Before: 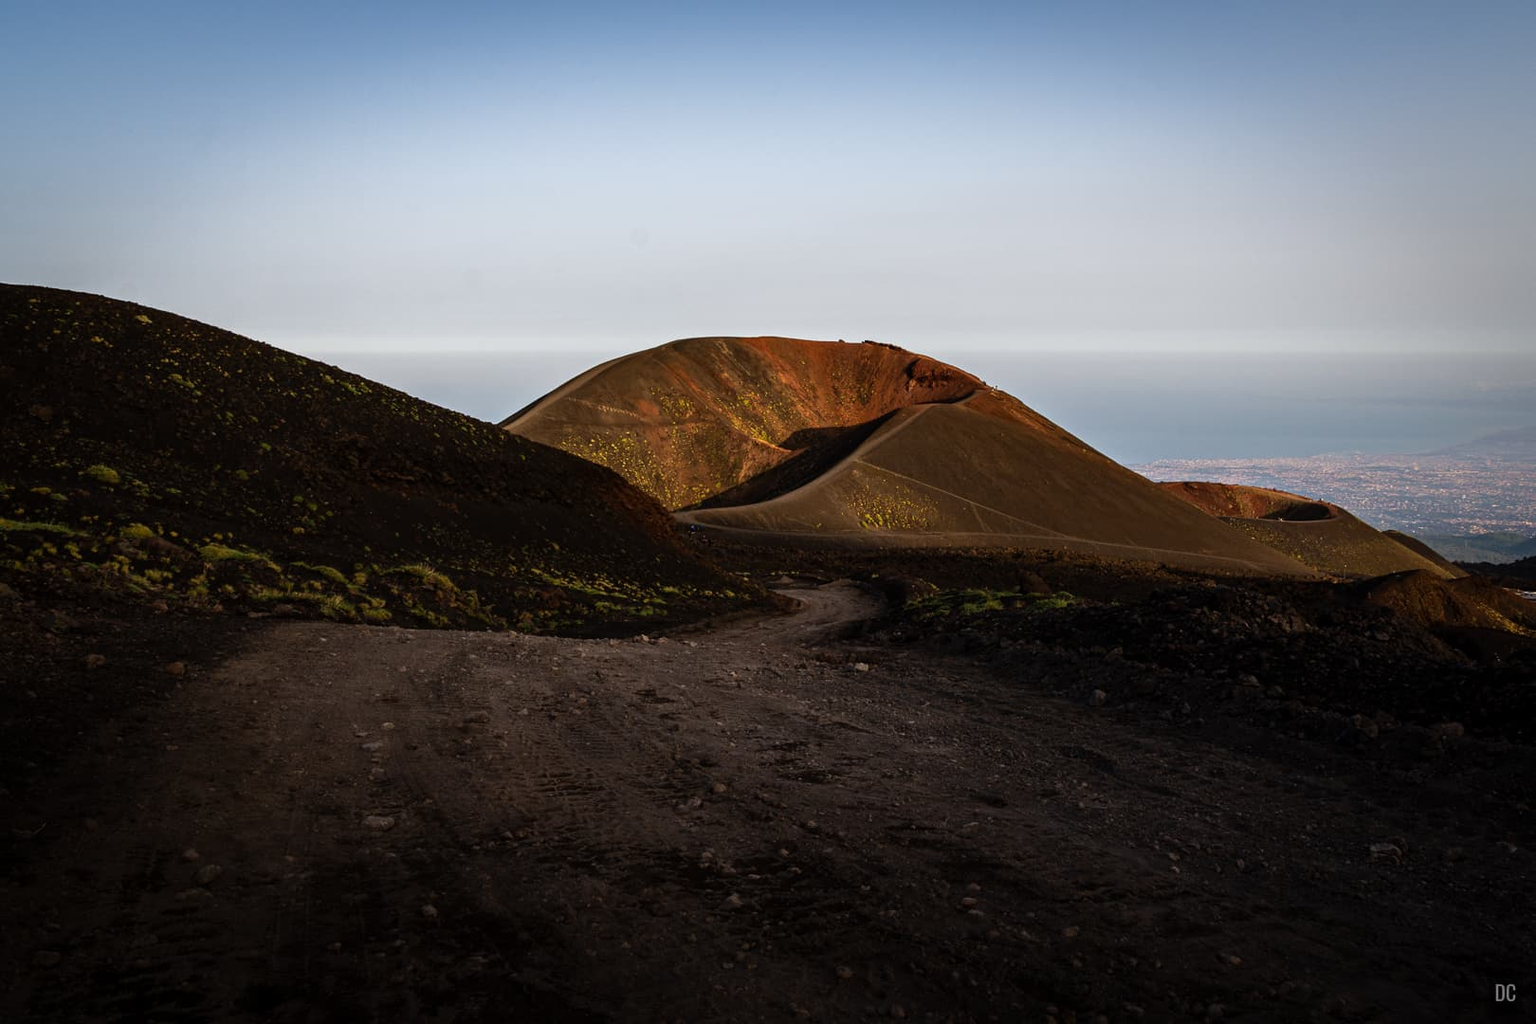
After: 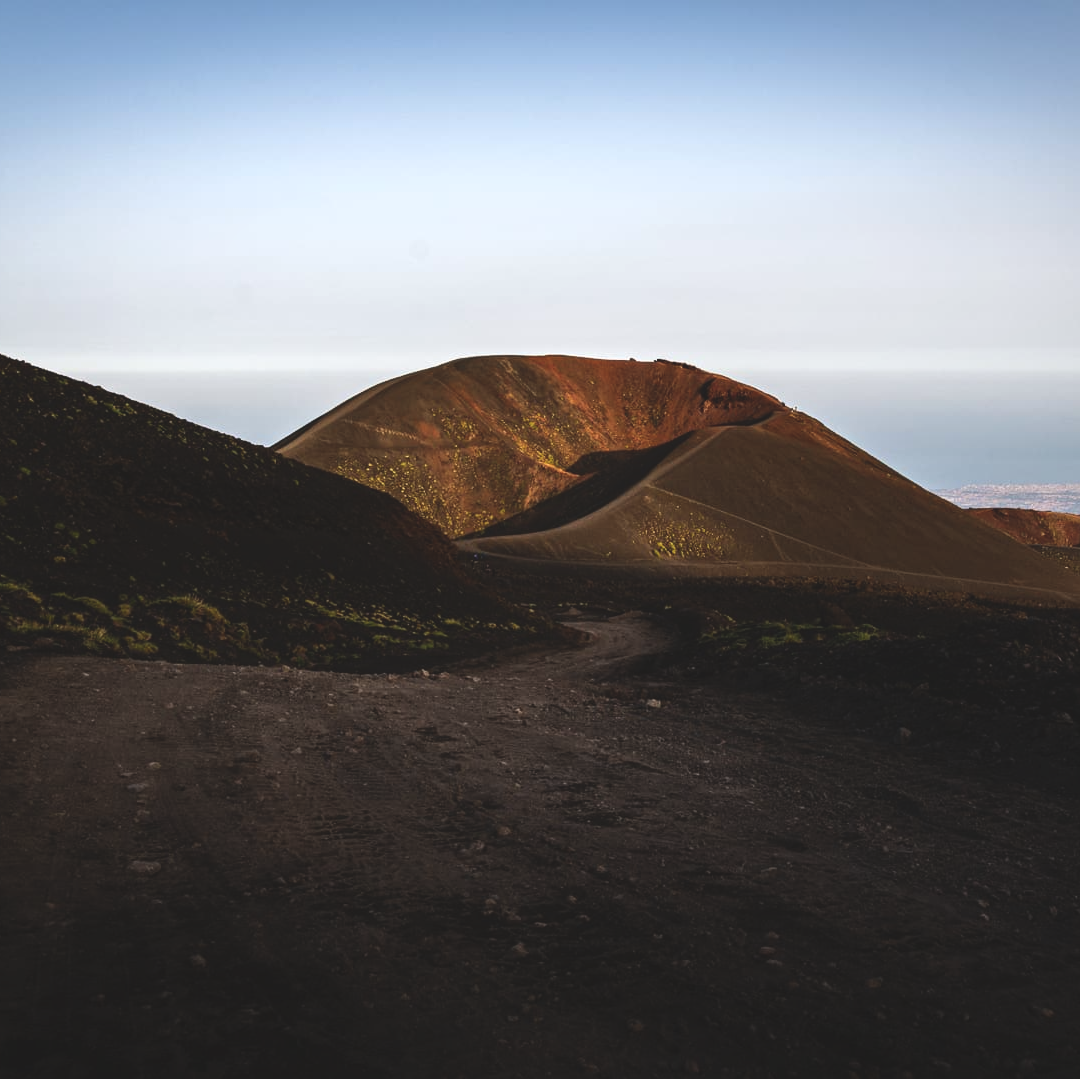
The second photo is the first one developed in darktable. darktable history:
tone equalizer: -8 EV -0.417 EV, -7 EV -0.389 EV, -6 EV -0.333 EV, -5 EV -0.222 EV, -3 EV 0.222 EV, -2 EV 0.333 EV, -1 EV 0.389 EV, +0 EV 0.417 EV, edges refinement/feathering 500, mask exposure compensation -1.57 EV, preserve details no
exposure: black level correction -0.015, compensate highlight preservation false
crop and rotate: left 15.754%, right 17.579%
contrast equalizer: octaves 7, y [[0.6 ×6], [0.55 ×6], [0 ×6], [0 ×6], [0 ×6]], mix -0.3
